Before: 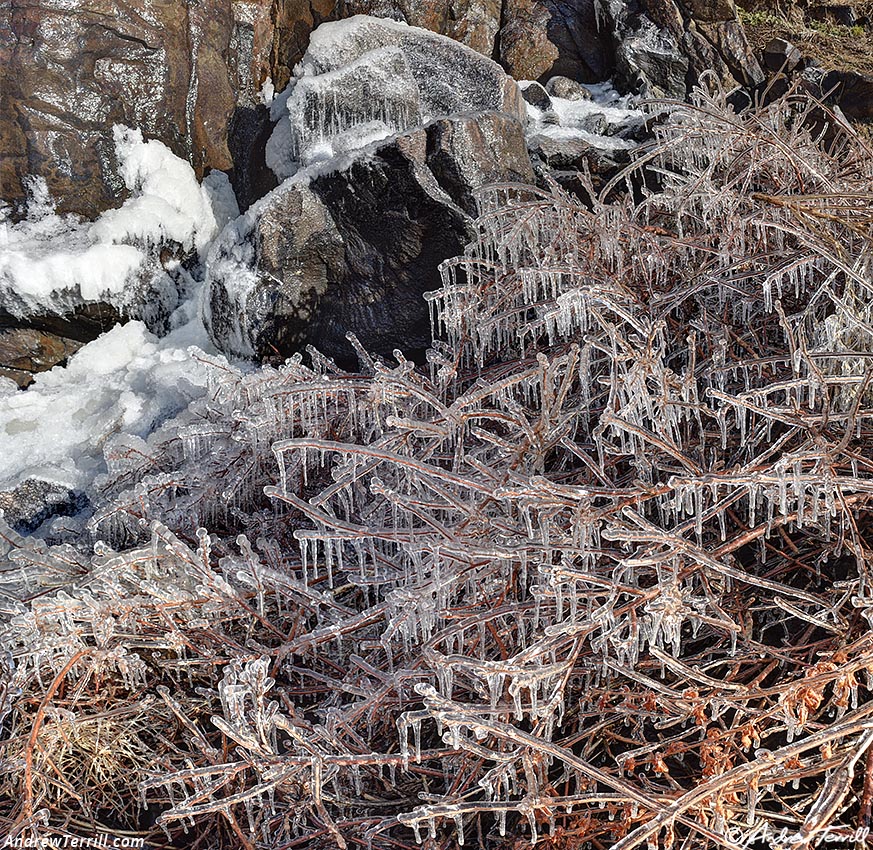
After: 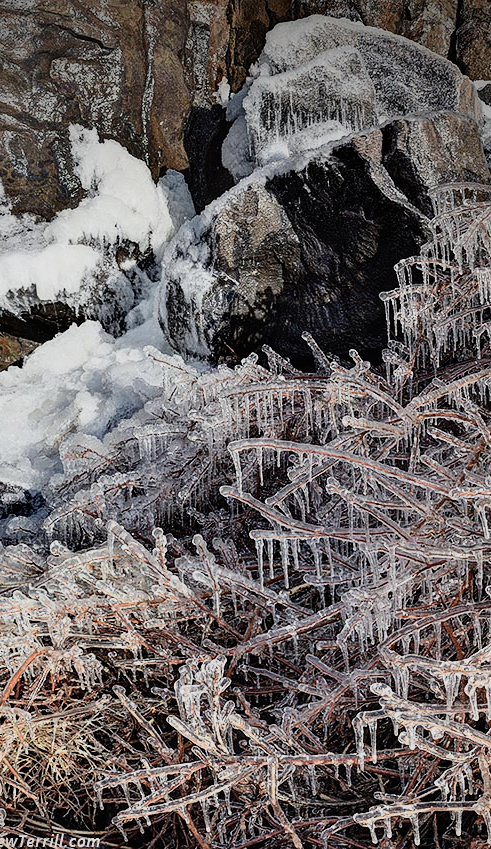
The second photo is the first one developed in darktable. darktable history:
crop: left 5.114%, right 38.589%
filmic rgb: black relative exposure -7.5 EV, white relative exposure 5 EV, hardness 3.31, contrast 1.3, contrast in shadows safe
vignetting: brightness -0.629, saturation -0.007, center (-0.028, 0.239)
